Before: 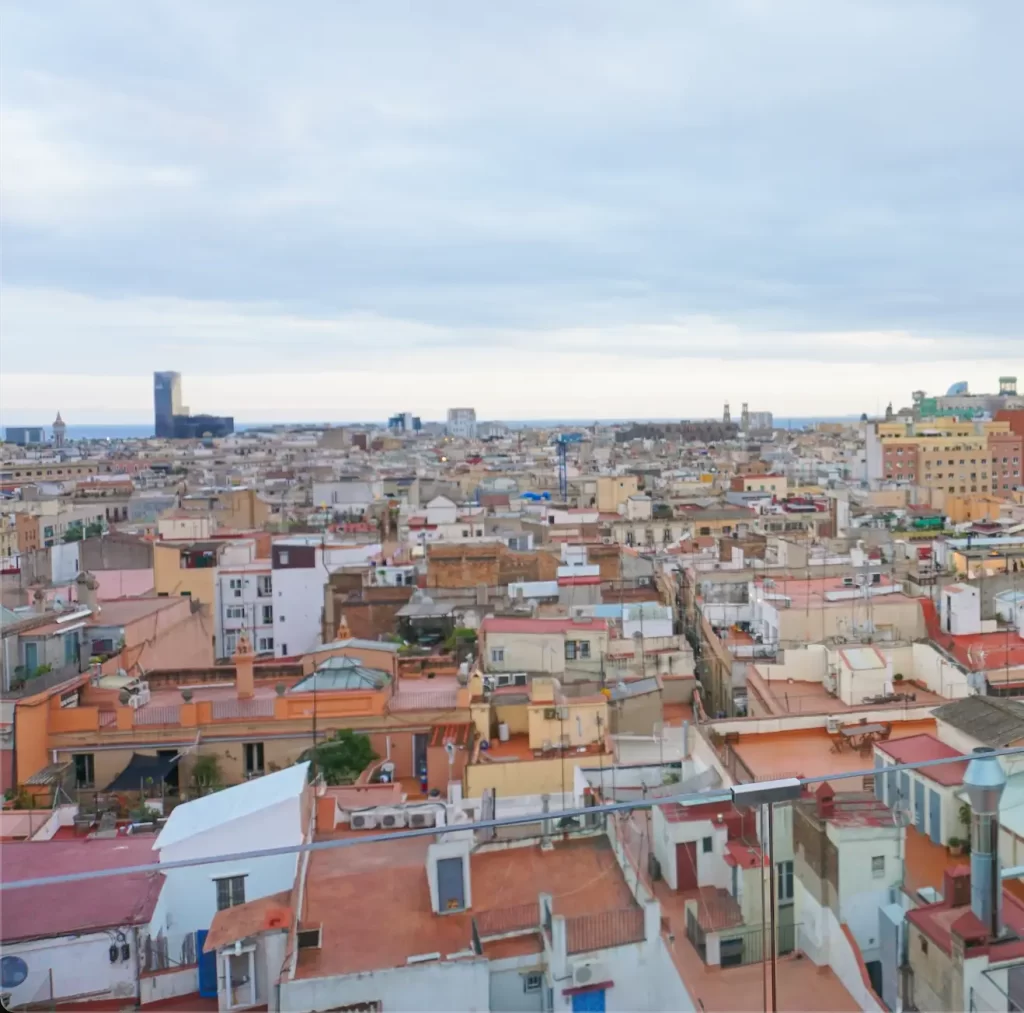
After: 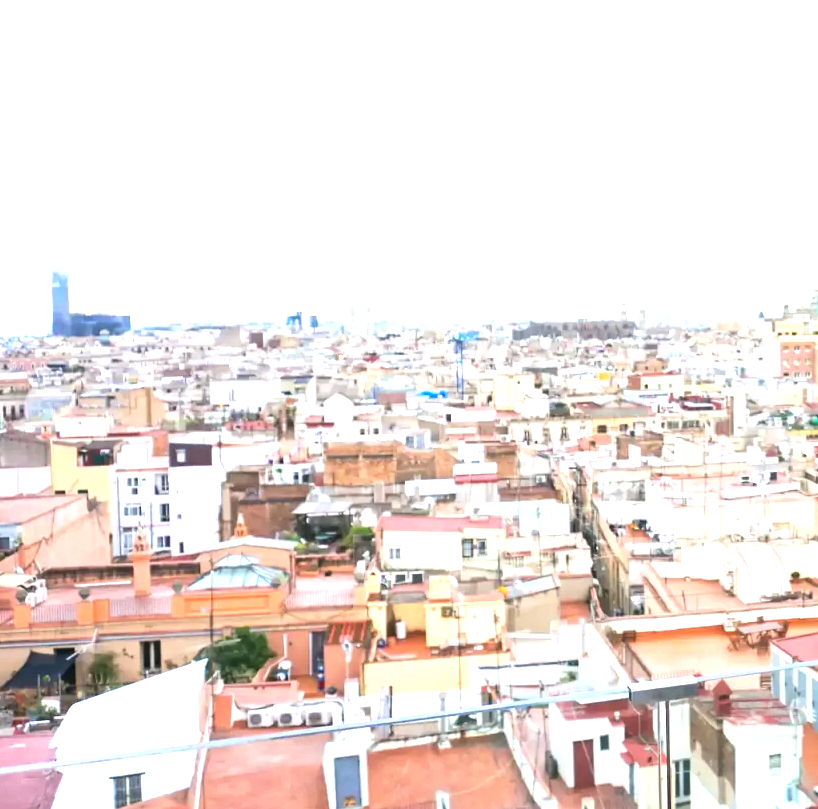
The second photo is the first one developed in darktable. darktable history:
color zones: curves: ch0 [(0.068, 0.464) (0.25, 0.5) (0.48, 0.508) (0.75, 0.536) (0.886, 0.476) (0.967, 0.456)]; ch1 [(0.066, 0.456) (0.25, 0.5) (0.616, 0.508) (0.746, 0.56) (0.934, 0.444)]
crop and rotate: left 10.071%, top 10.071%, right 10.02%, bottom 10.02%
exposure: black level correction 0, exposure 1.1 EV, compensate exposure bias true, compensate highlight preservation false
tone equalizer: -8 EV -0.75 EV, -7 EV -0.7 EV, -6 EV -0.6 EV, -5 EV -0.4 EV, -3 EV 0.4 EV, -2 EV 0.6 EV, -1 EV 0.7 EV, +0 EV 0.75 EV, edges refinement/feathering 500, mask exposure compensation -1.57 EV, preserve details no
